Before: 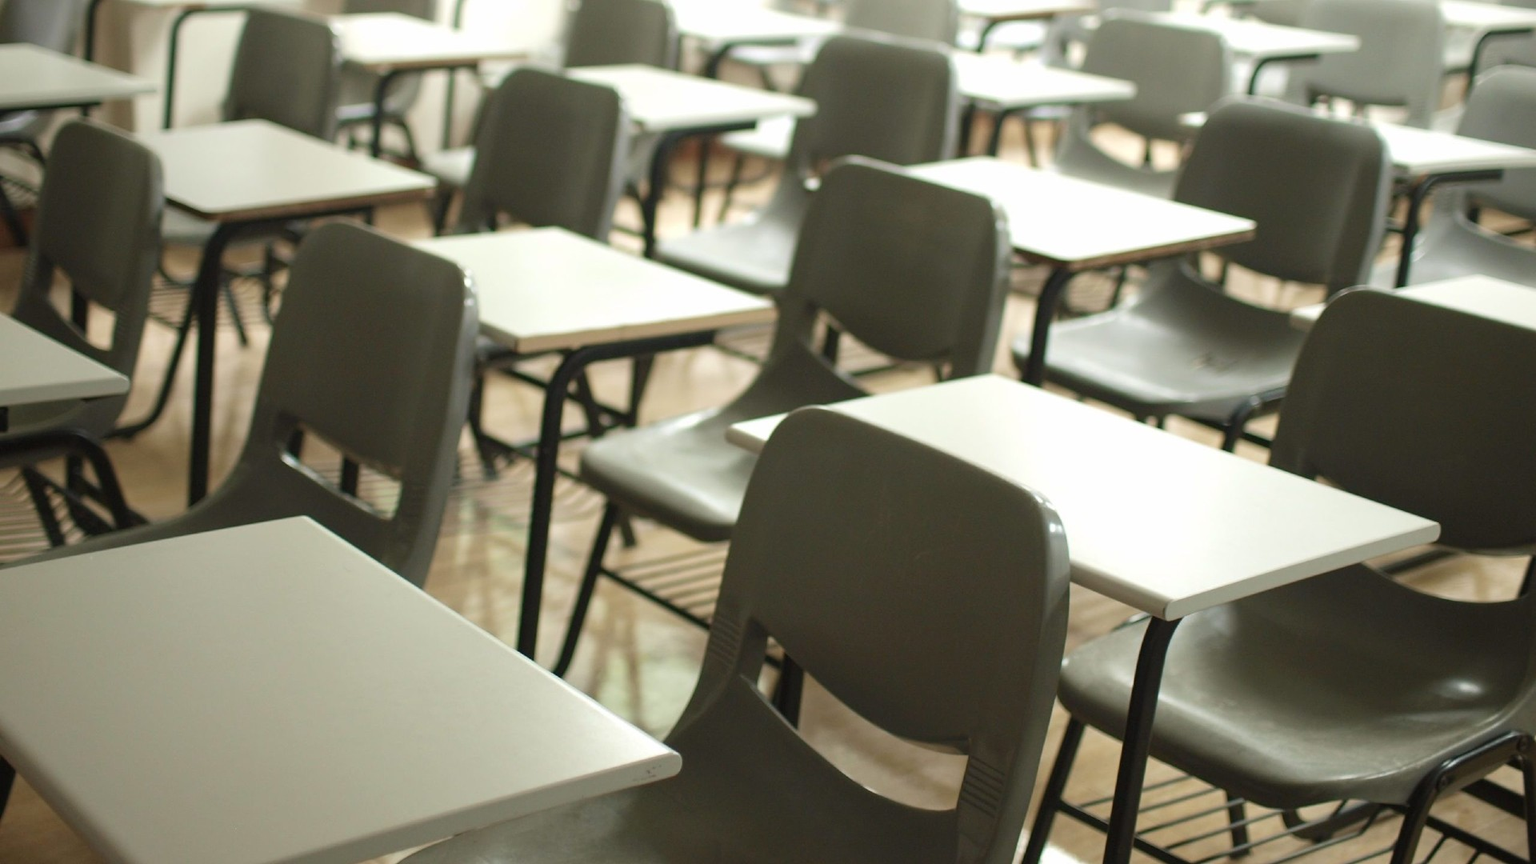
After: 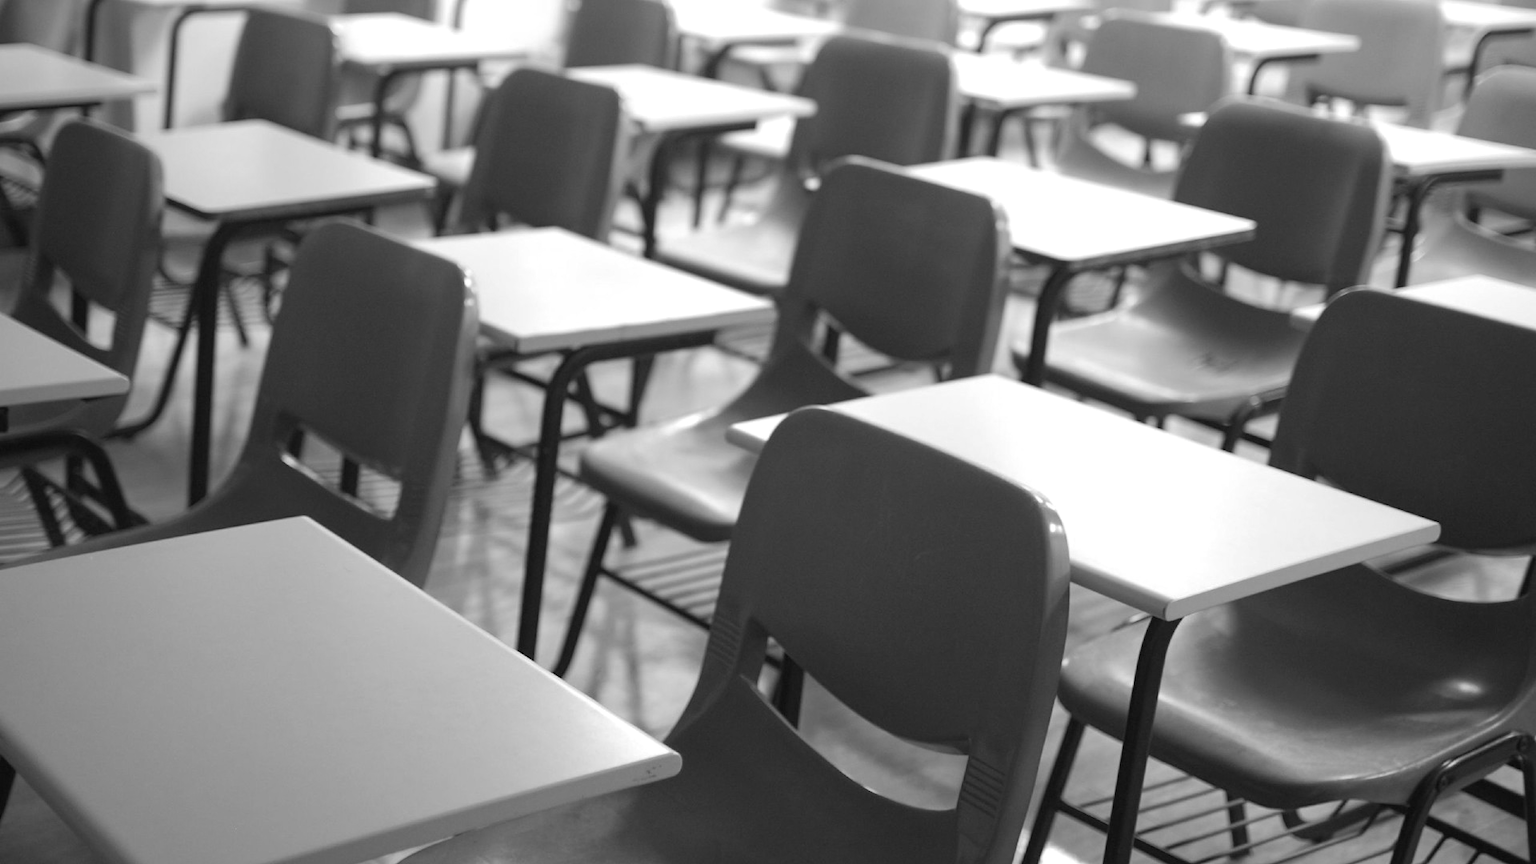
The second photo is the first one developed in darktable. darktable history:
shadows and highlights: shadows 24.89, highlights -23.25
color calibration: output gray [0.18, 0.41, 0.41, 0], gray › normalize channels true, illuminant custom, x 0.372, y 0.389, temperature 4239.6 K, gamut compression 0.012
exposure: compensate highlight preservation false
tone curve: curves: ch0 [(0, 0) (0.003, 0.003) (0.011, 0.011) (0.025, 0.025) (0.044, 0.044) (0.069, 0.069) (0.1, 0.099) (0.136, 0.135) (0.177, 0.177) (0.224, 0.224) (0.277, 0.276) (0.335, 0.334) (0.399, 0.398) (0.468, 0.467) (0.543, 0.547) (0.623, 0.626) (0.709, 0.712) (0.801, 0.802) (0.898, 0.898) (1, 1)], color space Lab, independent channels, preserve colors none
